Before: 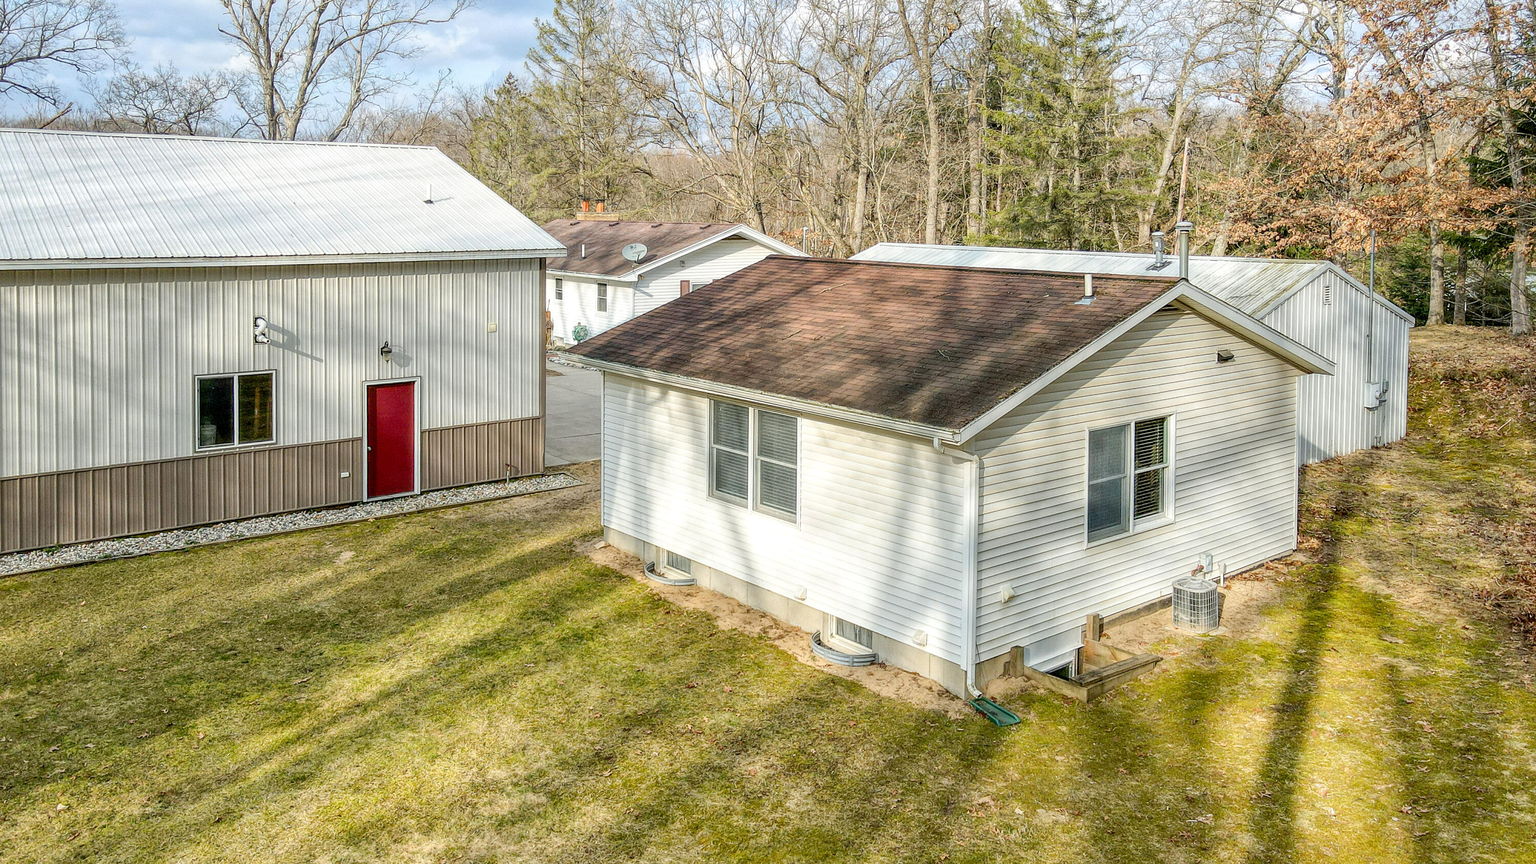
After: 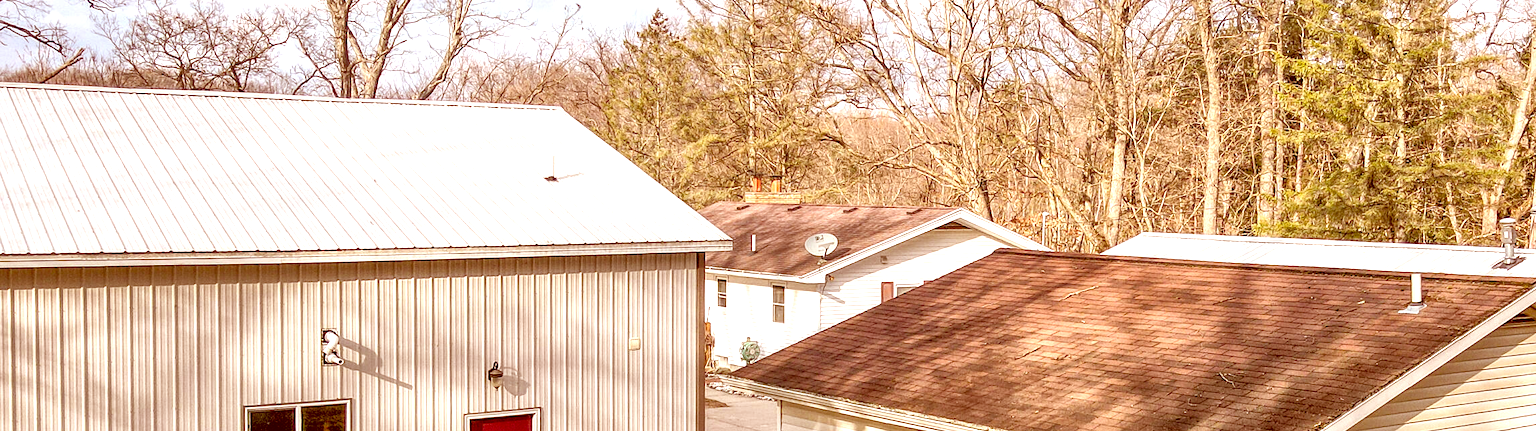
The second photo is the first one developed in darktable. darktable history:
crop: left 0.579%, top 7.627%, right 23.167%, bottom 54.275%
white balance: red 1, blue 1
tone equalizer: -7 EV 0.15 EV, -6 EV 0.6 EV, -5 EV 1.15 EV, -4 EV 1.33 EV, -3 EV 1.15 EV, -2 EV 0.6 EV, -1 EV 0.15 EV, mask exposure compensation -0.5 EV
exposure: exposure 0.02 EV, compensate highlight preservation false
color balance rgb: perceptual brilliance grading › highlights 14.29%, perceptual brilliance grading › mid-tones -5.92%, perceptual brilliance grading › shadows -26.83%, global vibrance 31.18%
color correction: highlights a* 9.03, highlights b* 8.71, shadows a* 40, shadows b* 40, saturation 0.8
color zones: curves: ch2 [(0, 0.5) (0.143, 0.5) (0.286, 0.489) (0.415, 0.421) (0.571, 0.5) (0.714, 0.5) (0.857, 0.5) (1, 0.5)]
